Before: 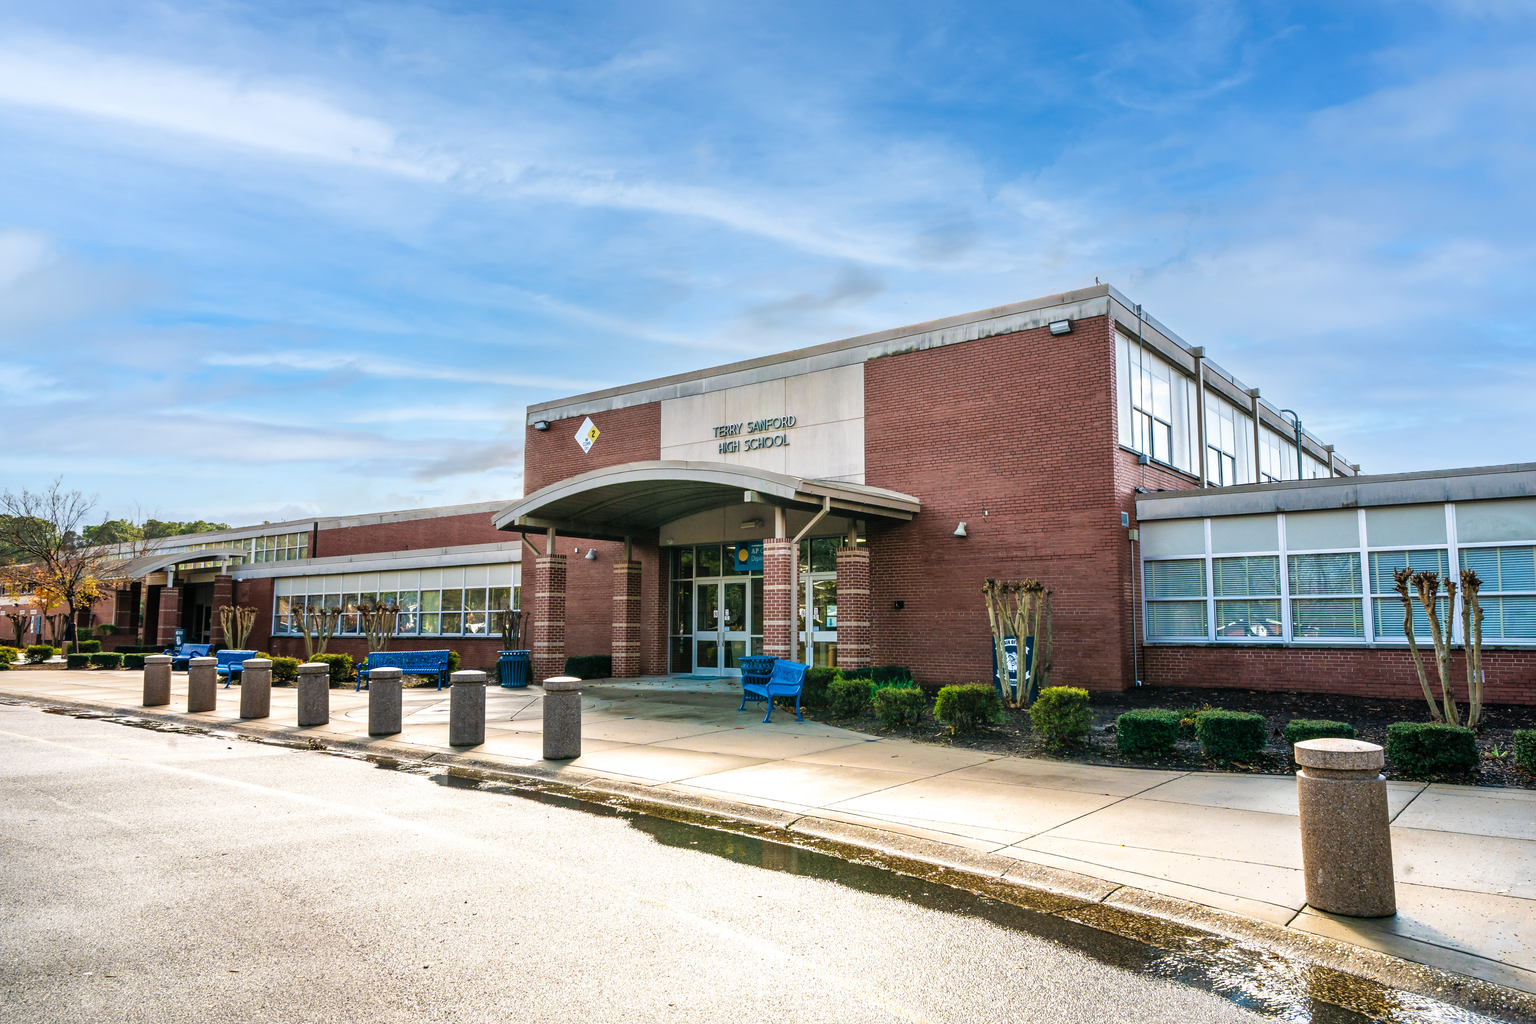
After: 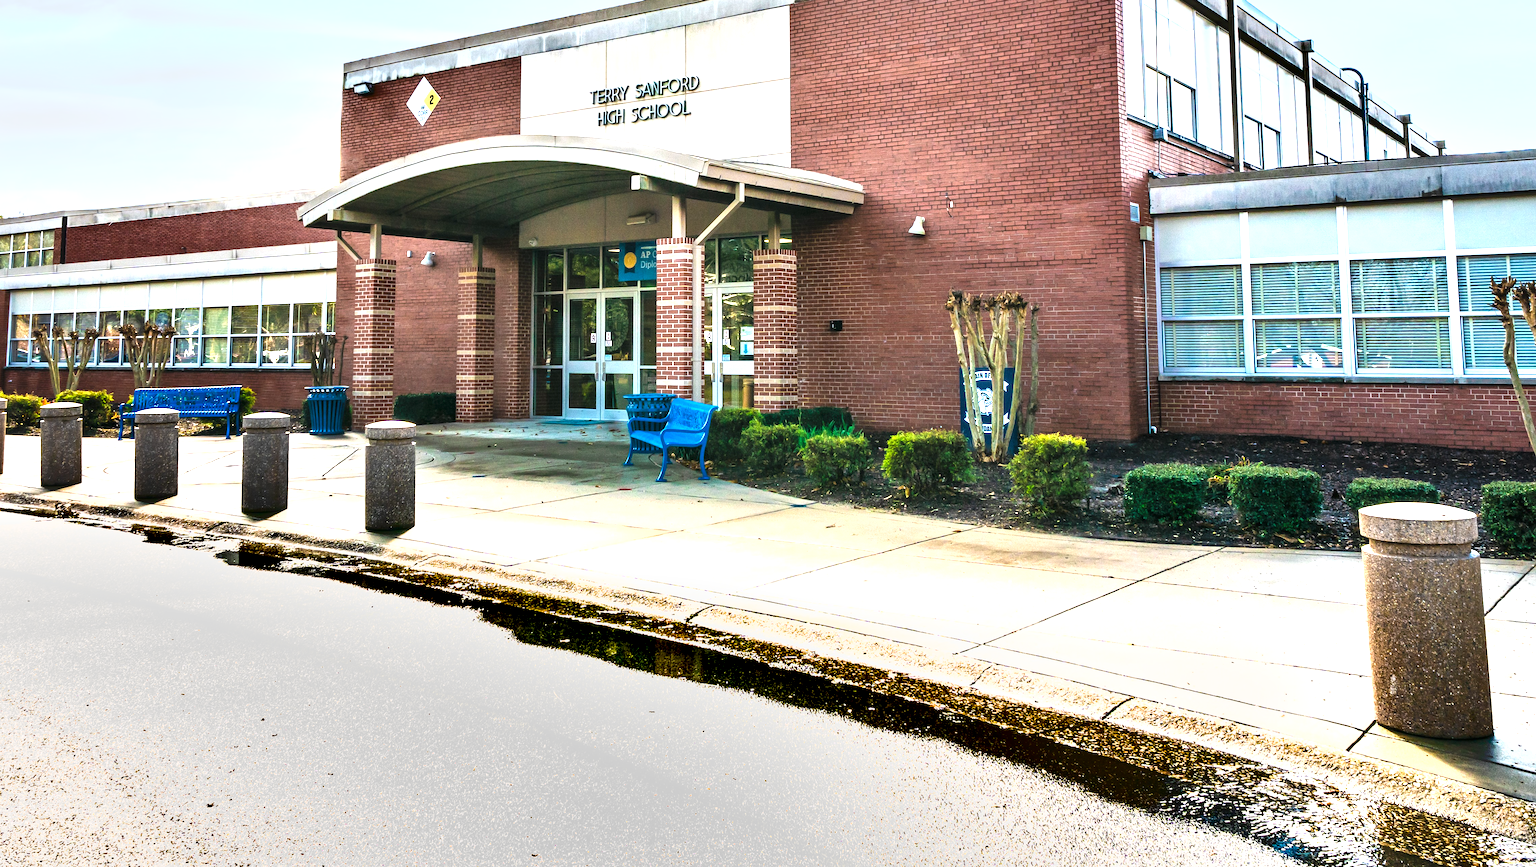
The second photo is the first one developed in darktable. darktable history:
exposure: black level correction 0, exposure 1.188 EV, compensate highlight preservation false
shadows and highlights: radius 266.98, soften with gaussian
crop and rotate: left 17.416%, top 35.03%, right 6.98%, bottom 0.91%
